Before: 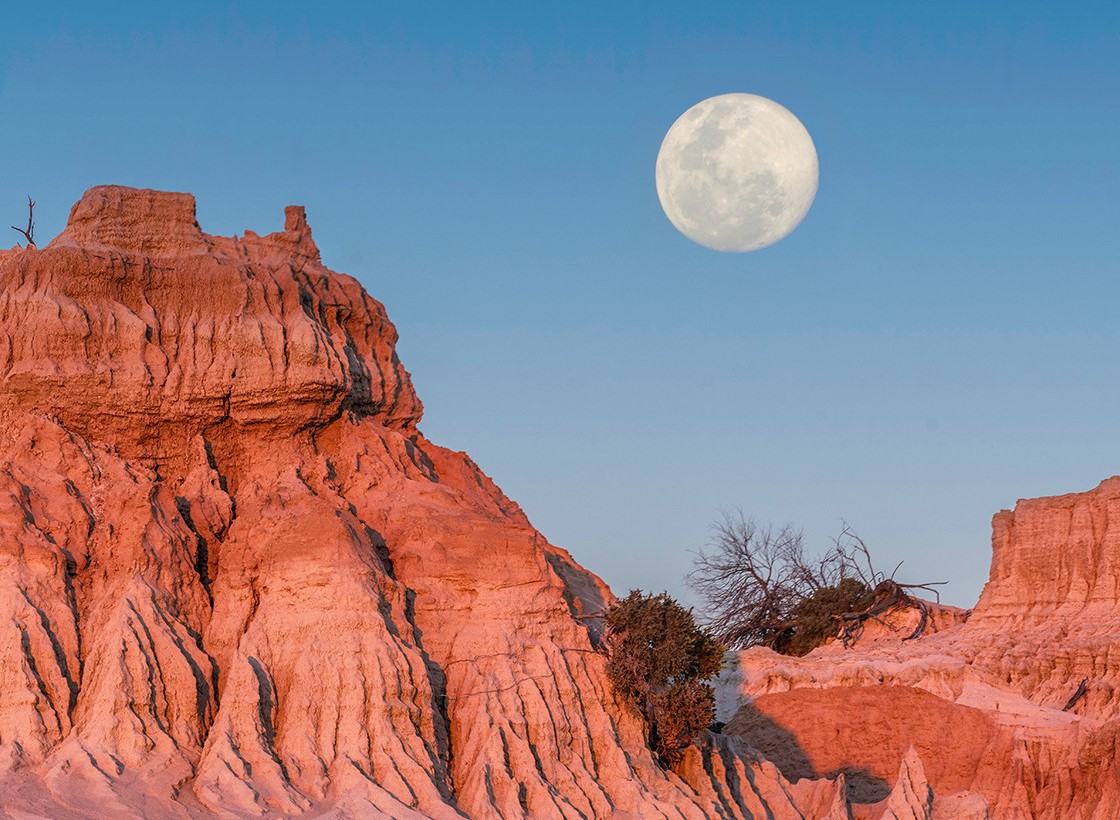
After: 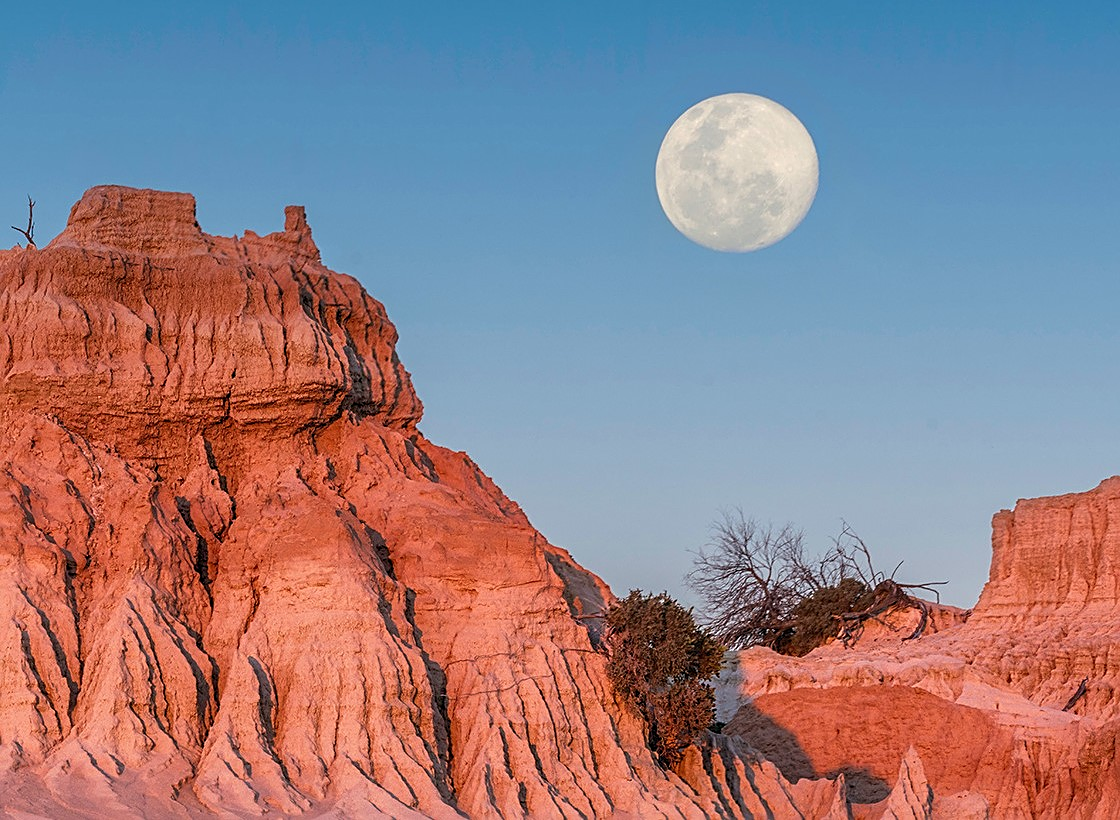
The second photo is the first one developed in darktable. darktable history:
sharpen: amount 0.475
